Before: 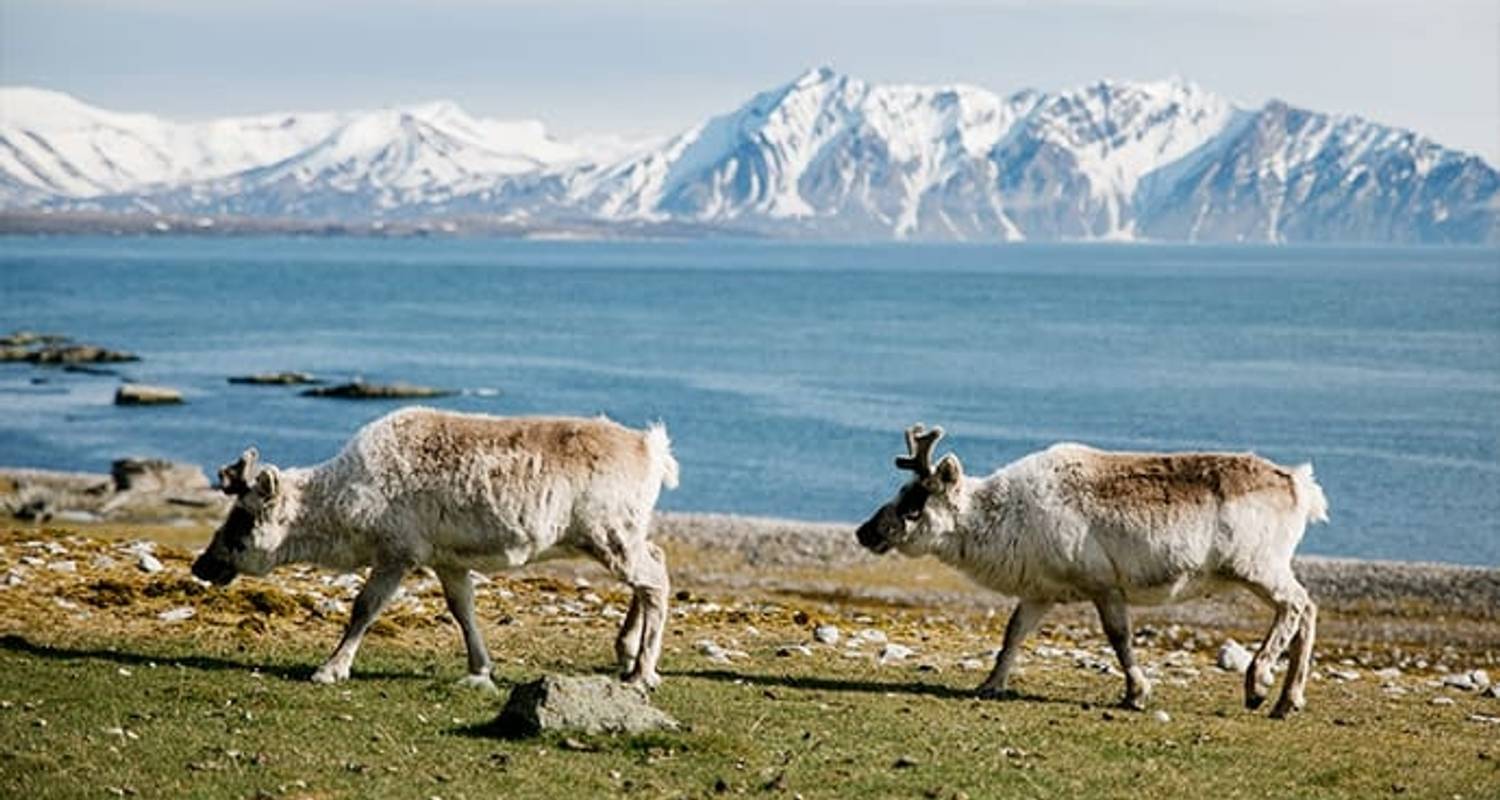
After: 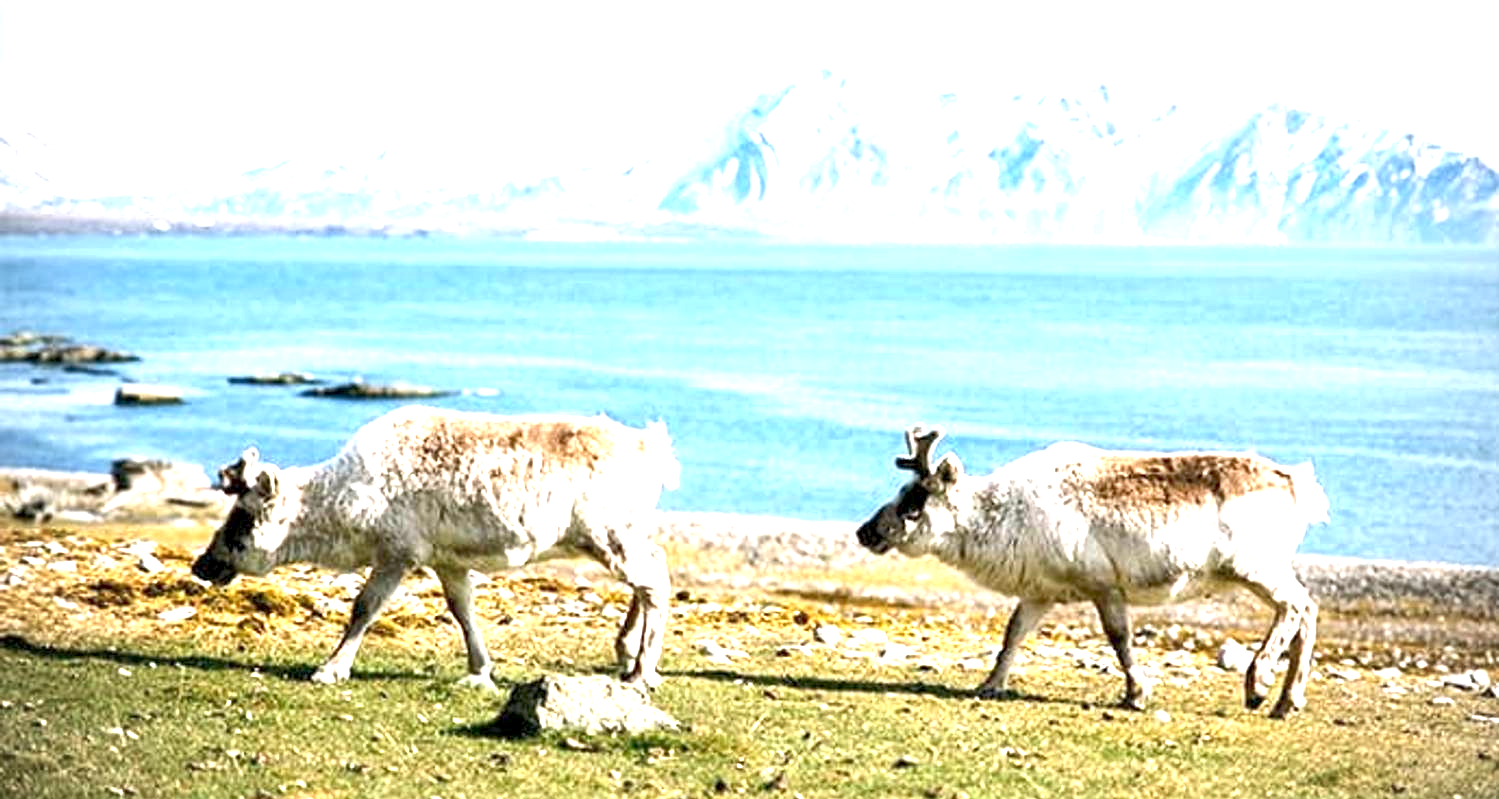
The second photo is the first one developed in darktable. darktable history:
exposure: black level correction 0.001, exposure 1.735 EV, compensate highlight preservation false
white balance: red 1.004, blue 1.024
shadows and highlights: shadows 43.06, highlights 6.94
vignetting: fall-off radius 63.6%
